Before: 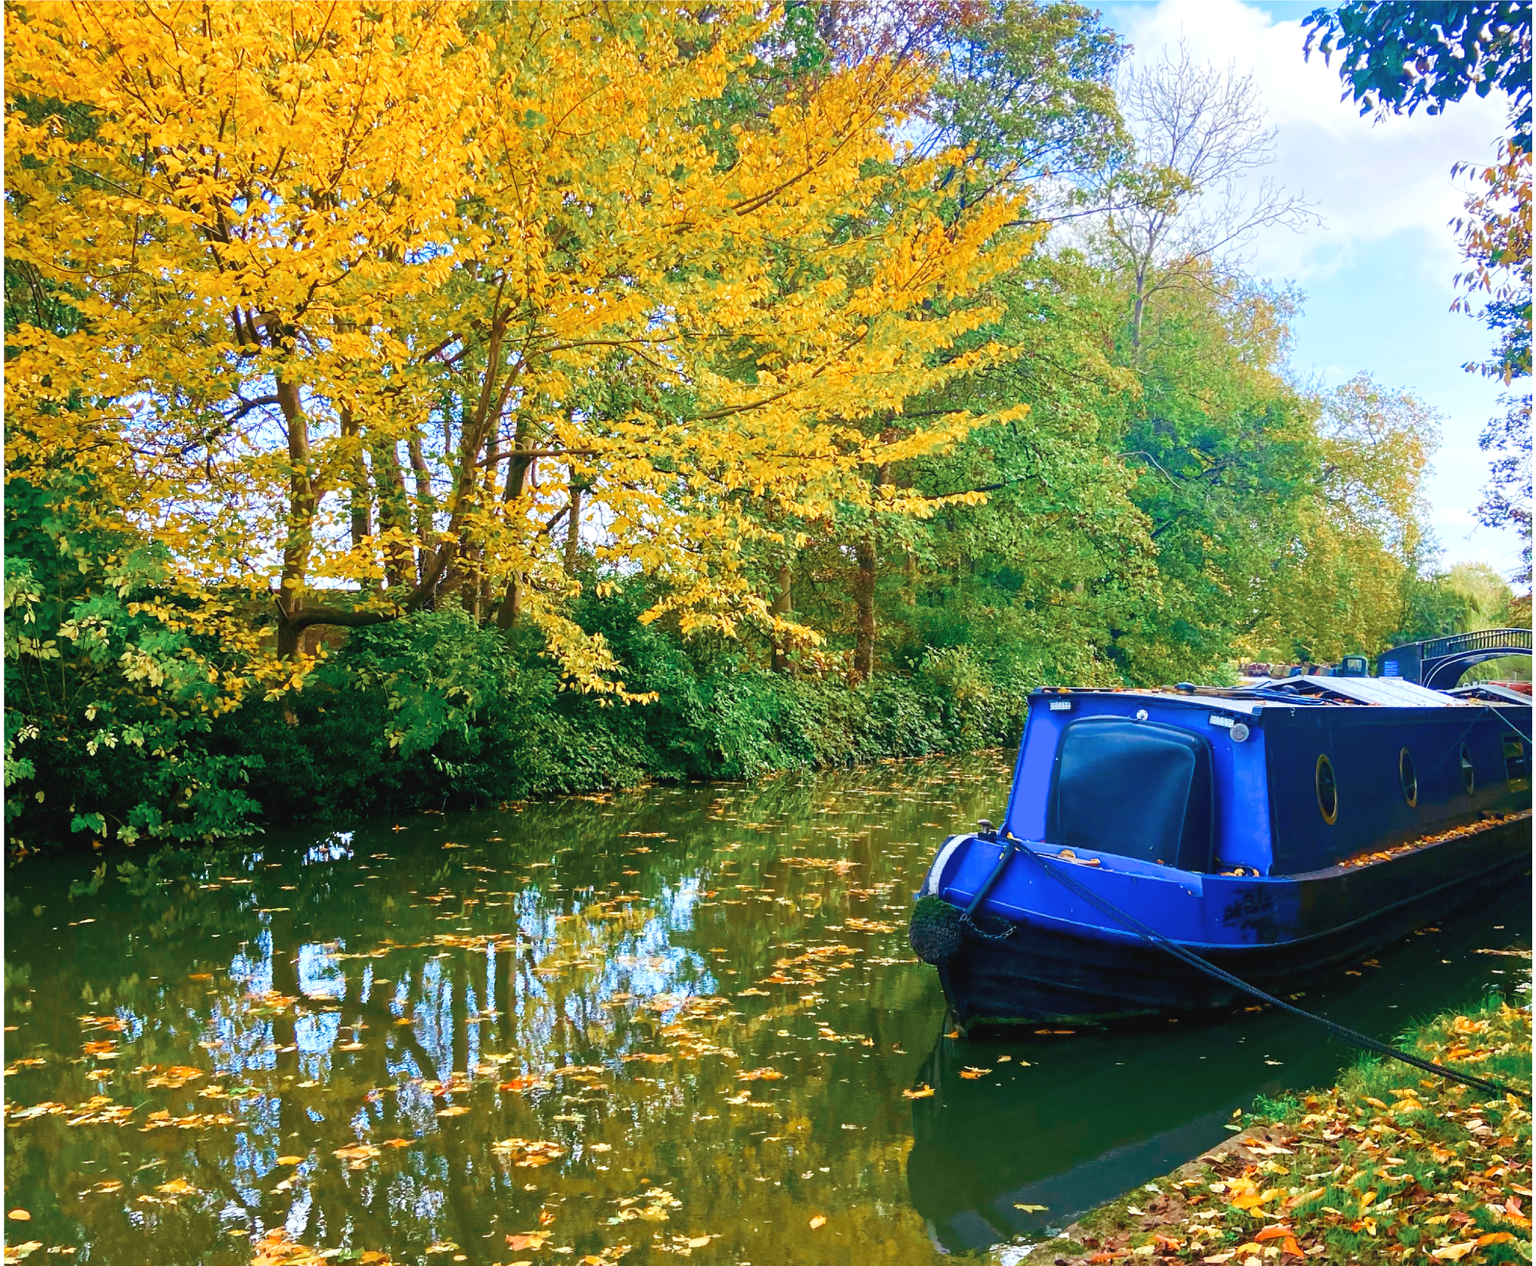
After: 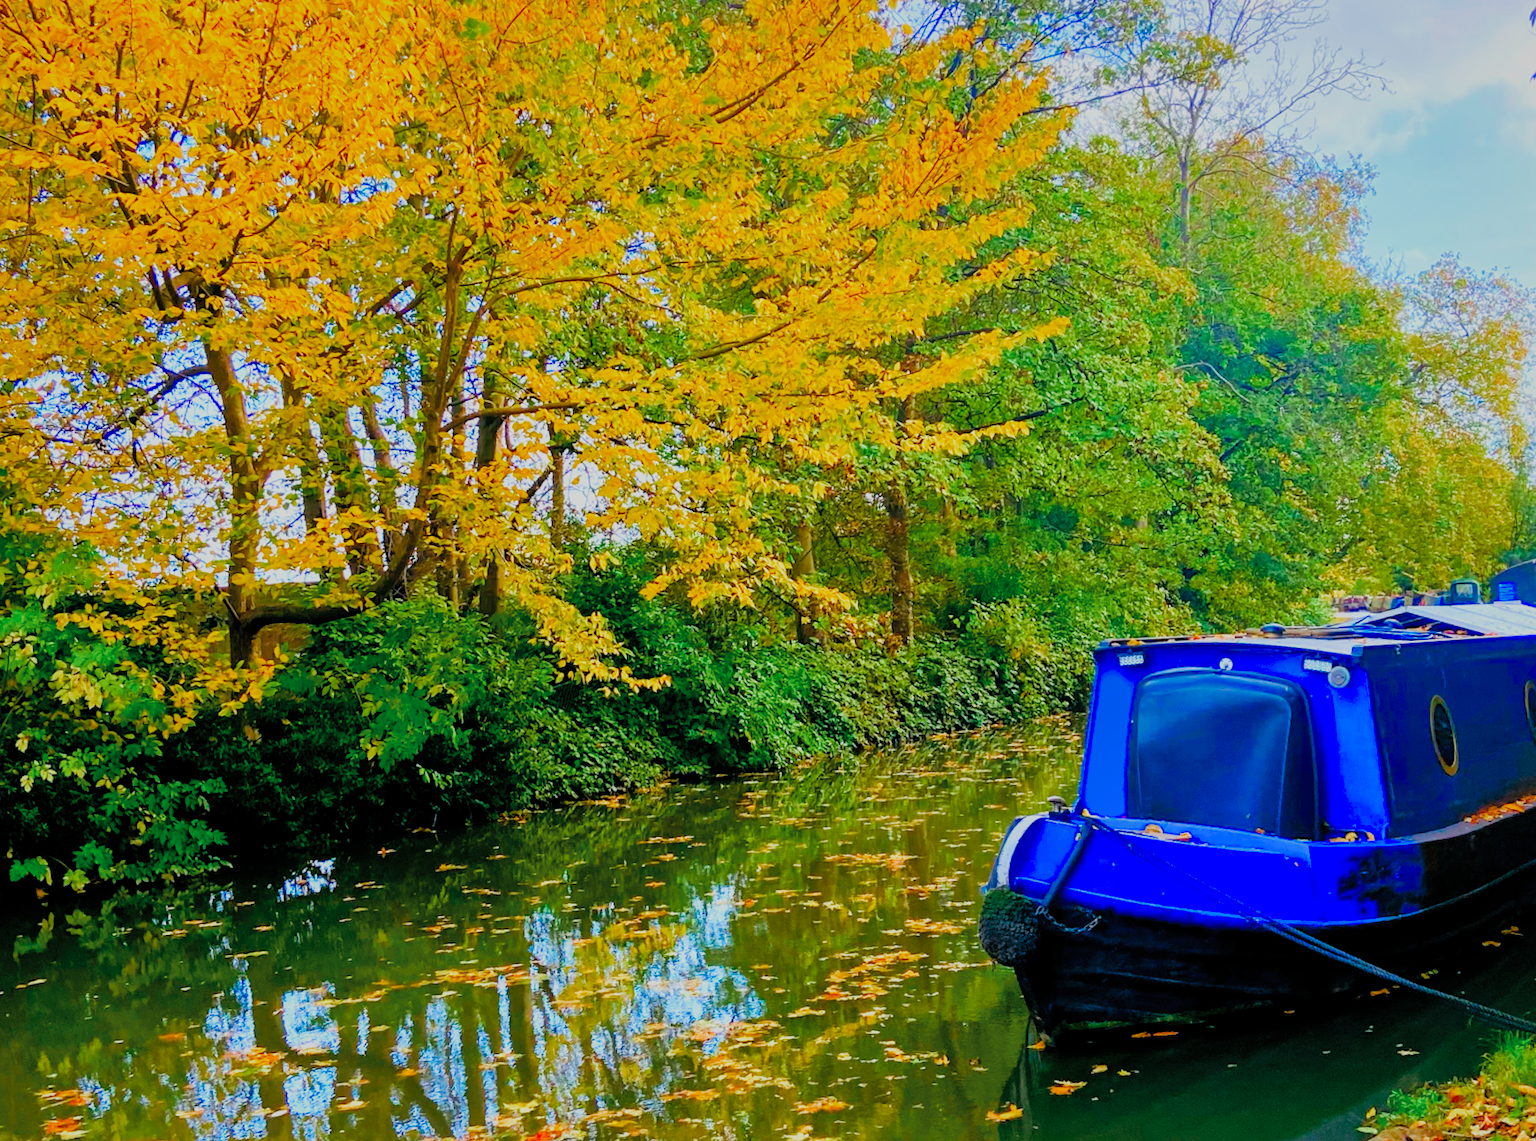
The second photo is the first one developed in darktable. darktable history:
crop: left 7.856%, top 11.836%, right 10.12%, bottom 15.387%
tone equalizer: on, module defaults
rotate and perspective: rotation -4.2°, shear 0.006, automatic cropping off
shadows and highlights: on, module defaults
filmic rgb: black relative exposure -7.6 EV, white relative exposure 4.64 EV, threshold 3 EV, target black luminance 0%, hardness 3.55, latitude 50.51%, contrast 1.033, highlights saturation mix 10%, shadows ↔ highlights balance -0.198%, color science v4 (2020), enable highlight reconstruction true
